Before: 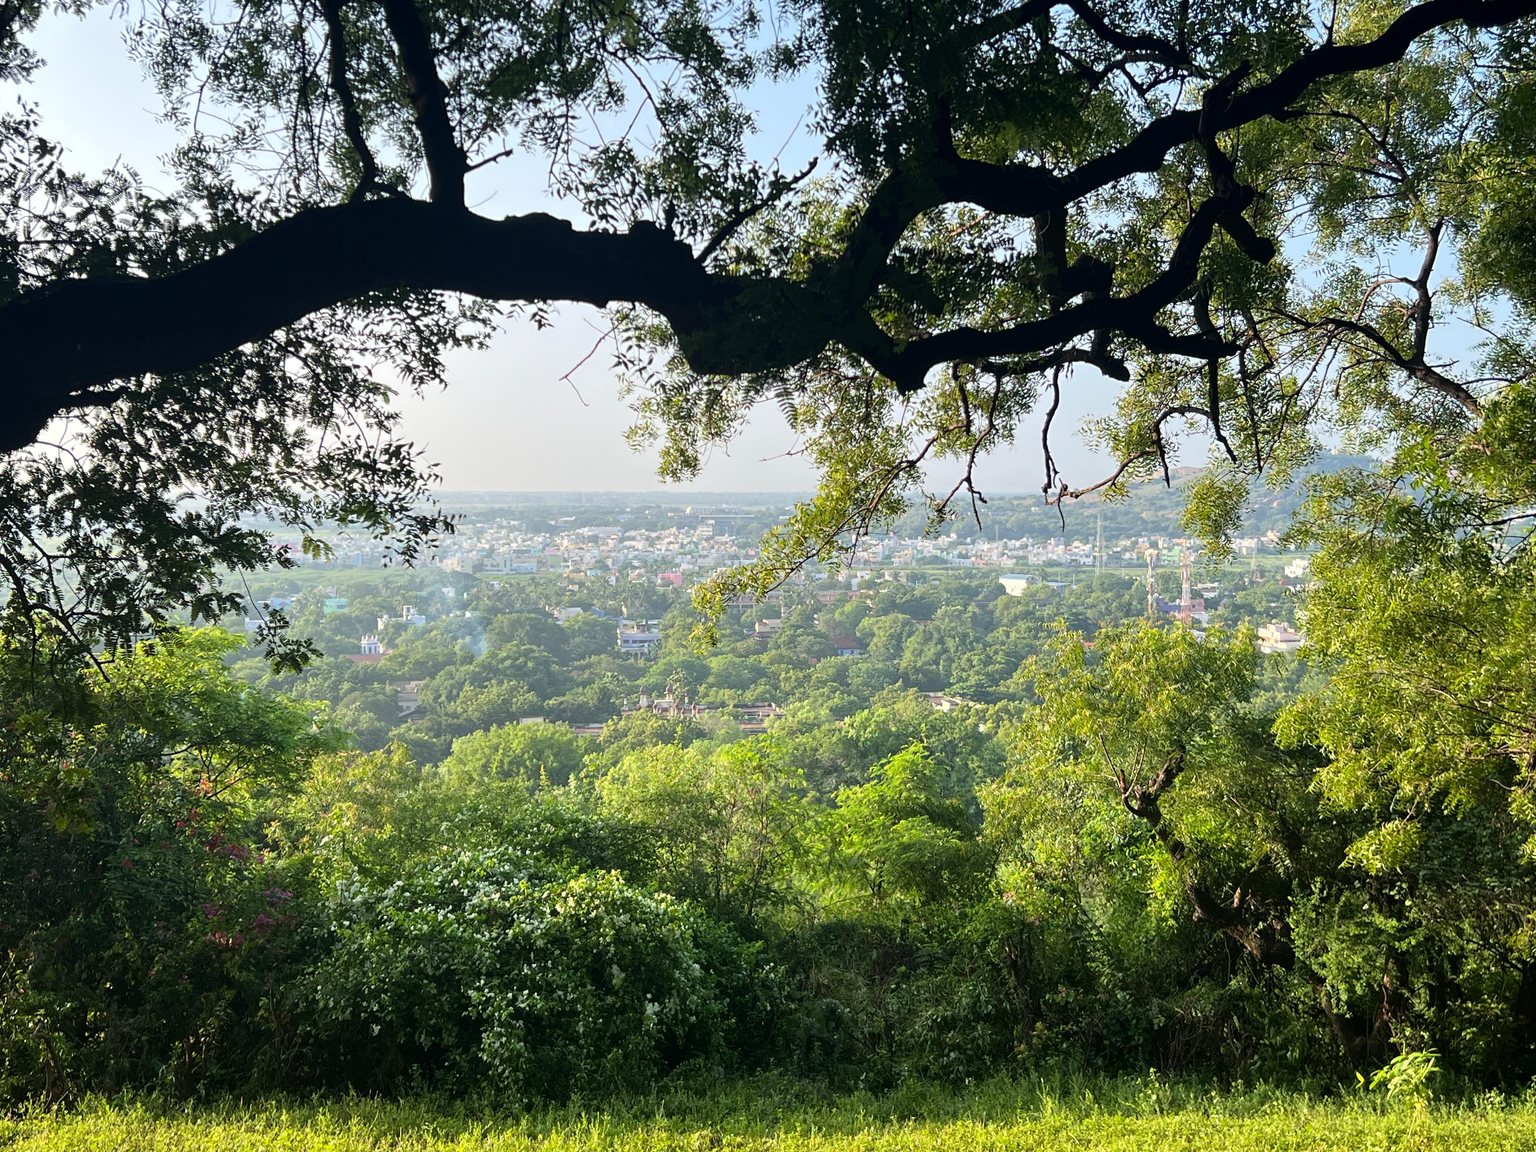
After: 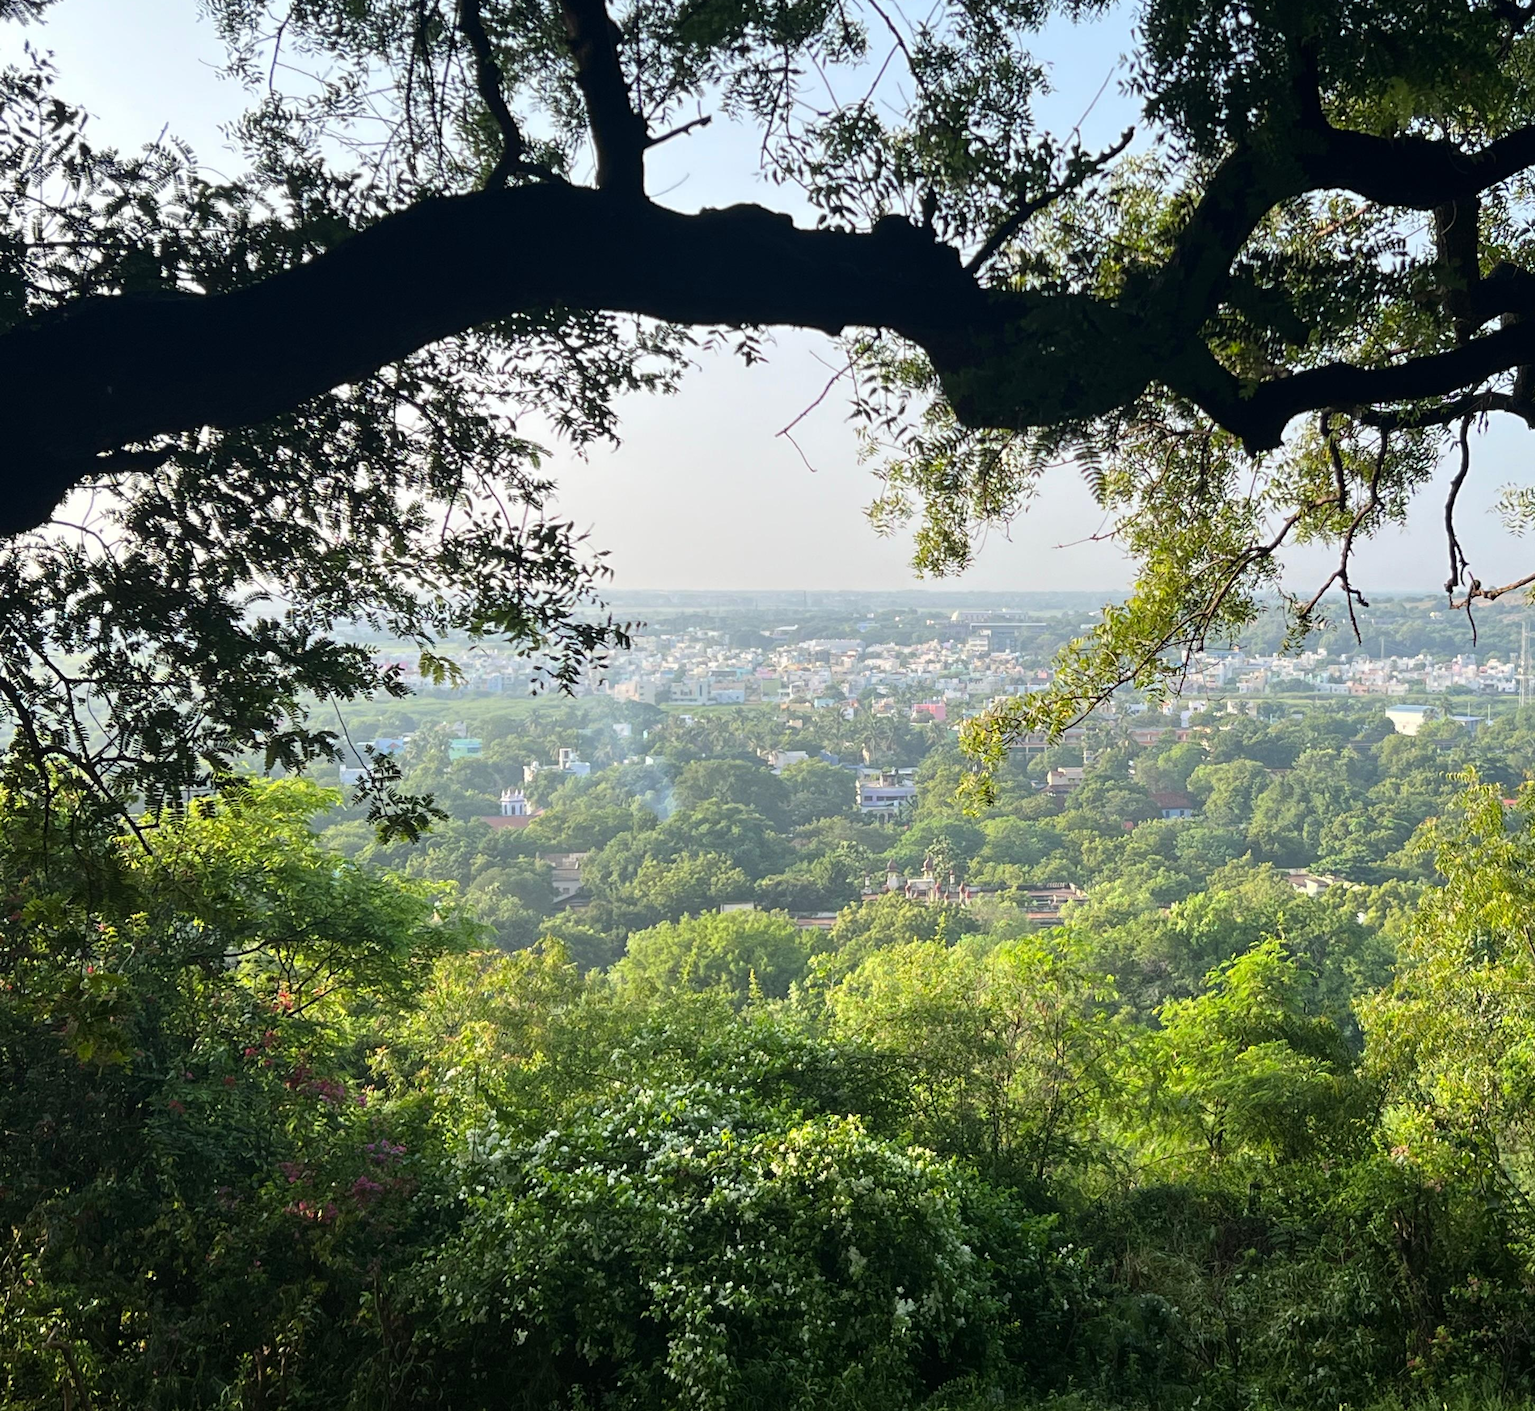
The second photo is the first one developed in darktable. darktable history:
crop: top 5.75%, right 27.855%, bottom 5.549%
